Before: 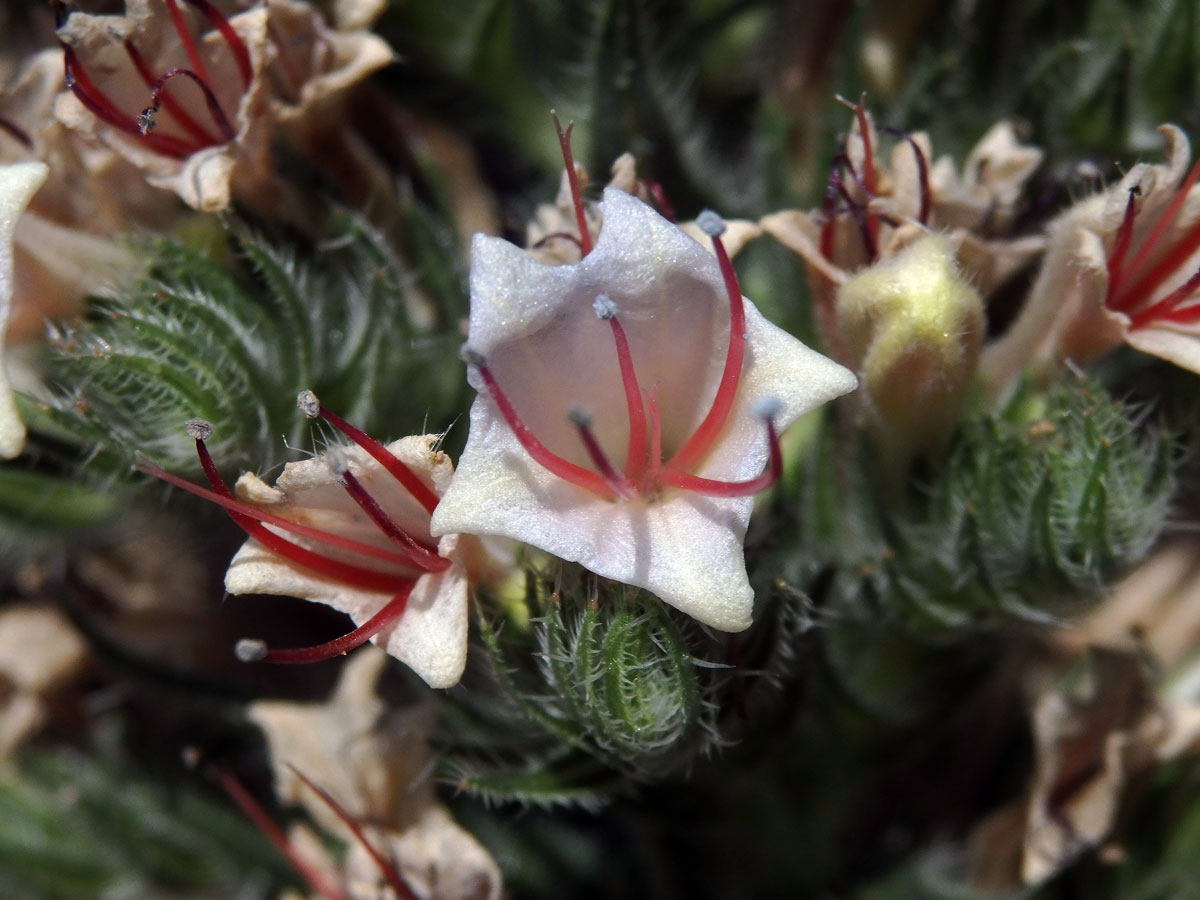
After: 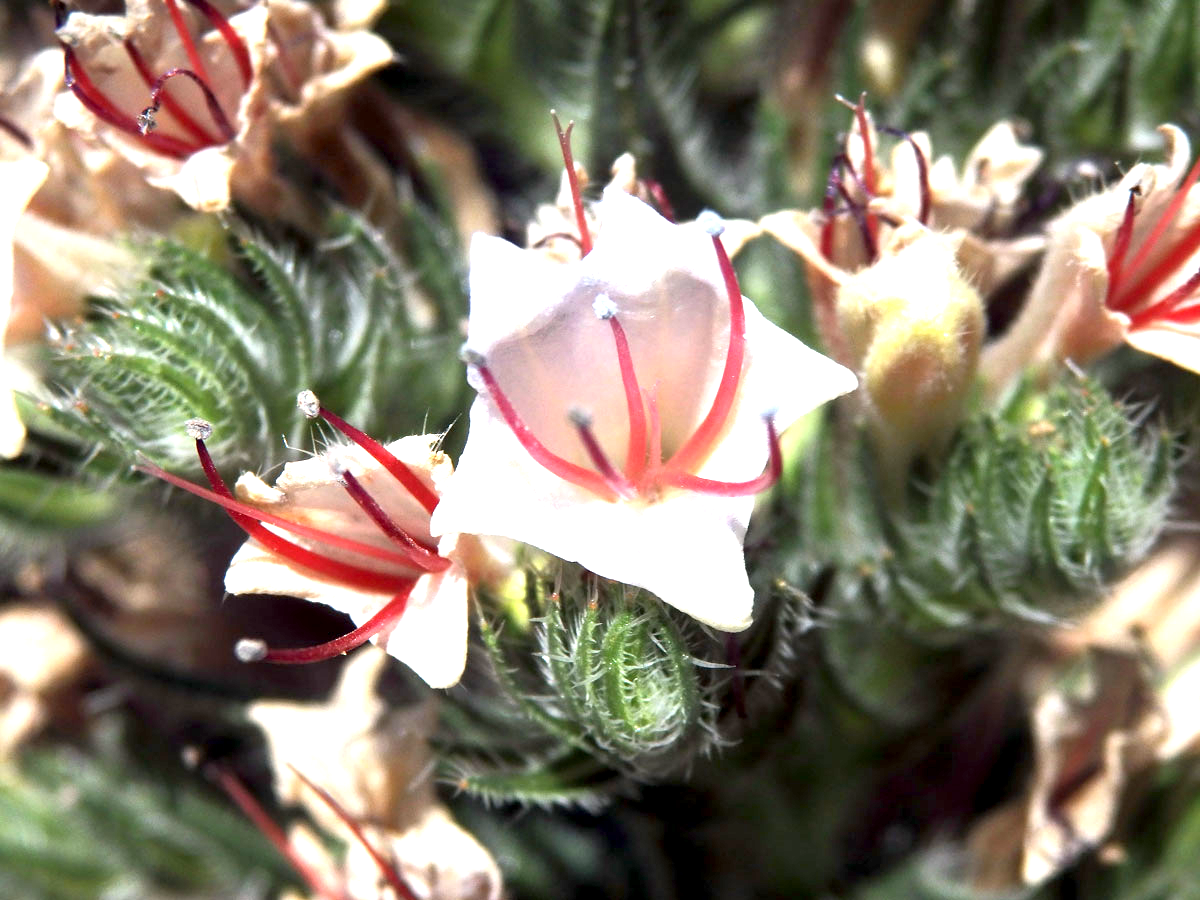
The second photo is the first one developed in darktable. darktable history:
tone equalizer: on, module defaults
exposure: black level correction 0.001, exposure 1.84 EV, compensate highlight preservation false
